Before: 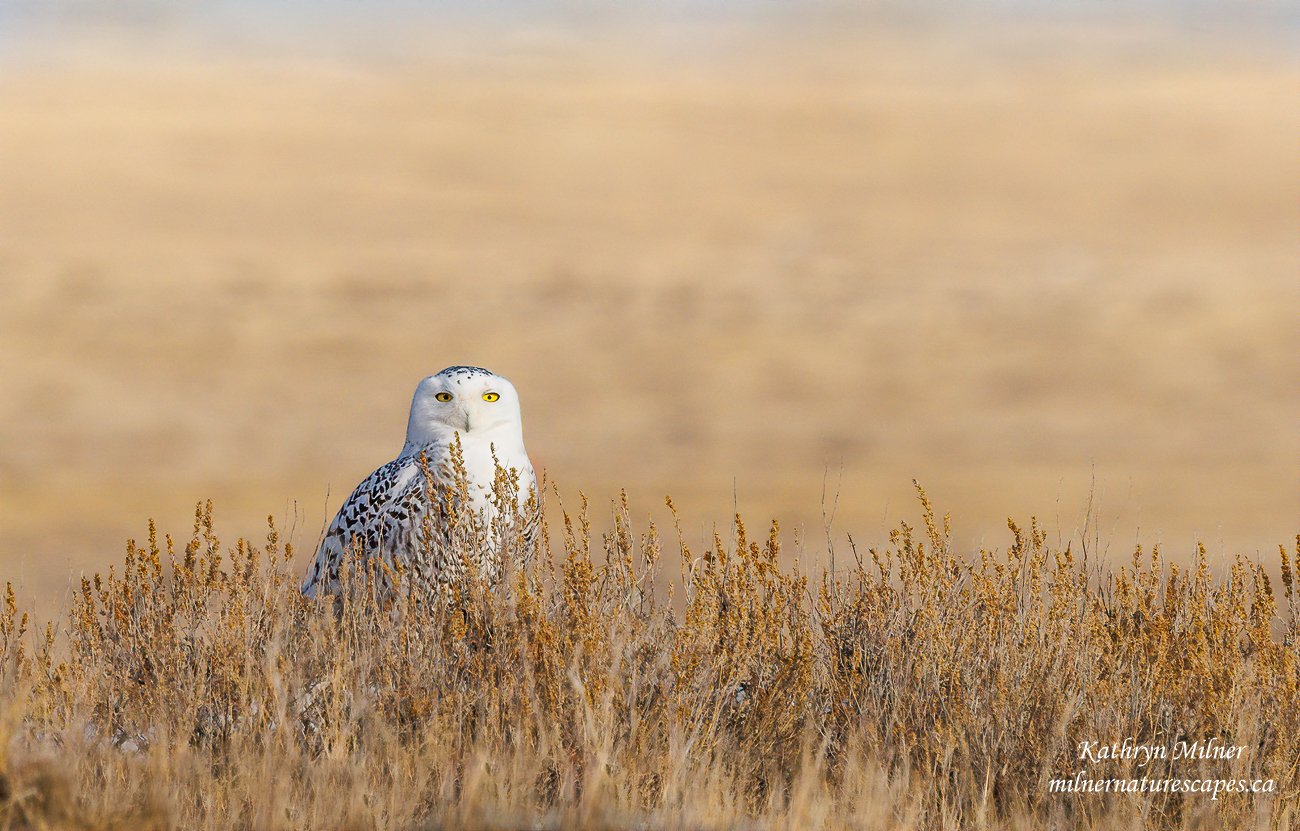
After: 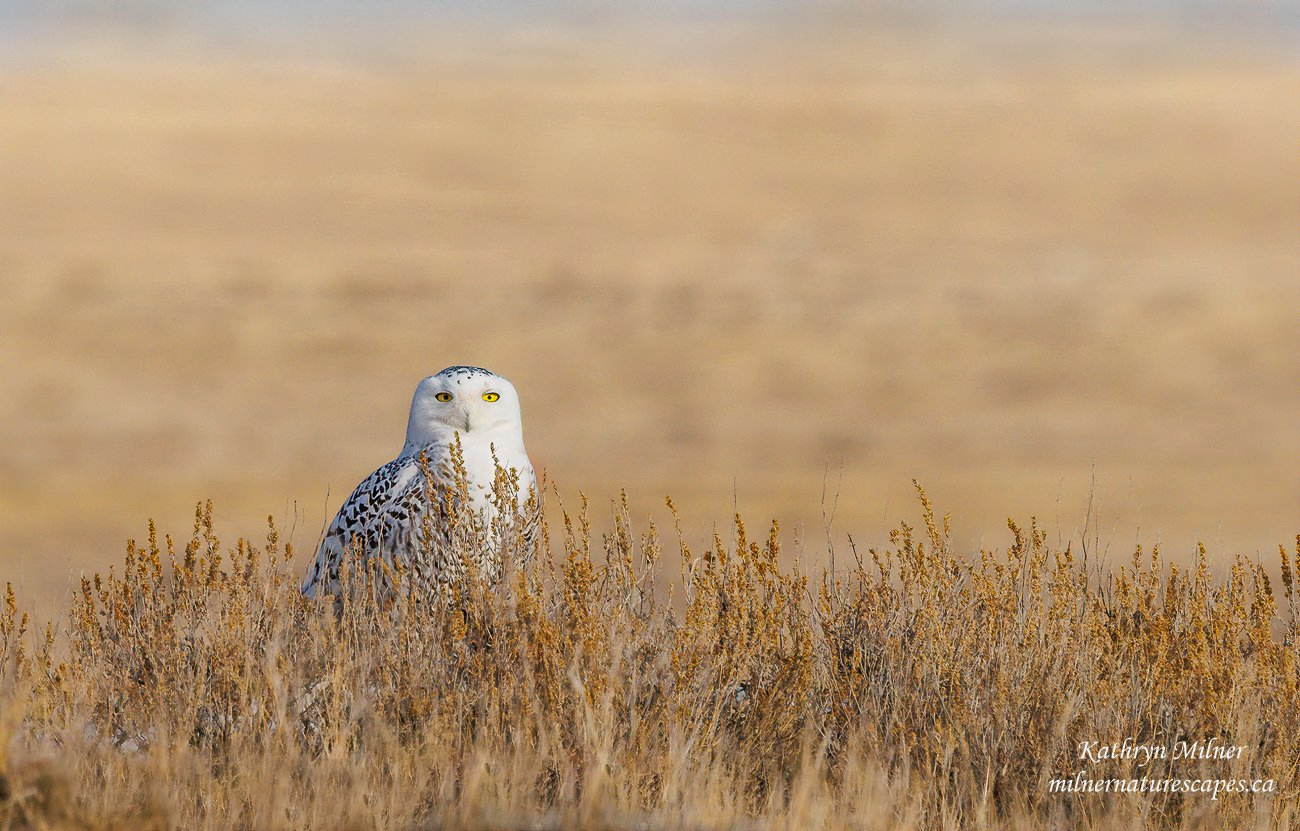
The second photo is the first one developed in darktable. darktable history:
shadows and highlights: shadows -20.45, white point adjustment -1.87, highlights -34.84
